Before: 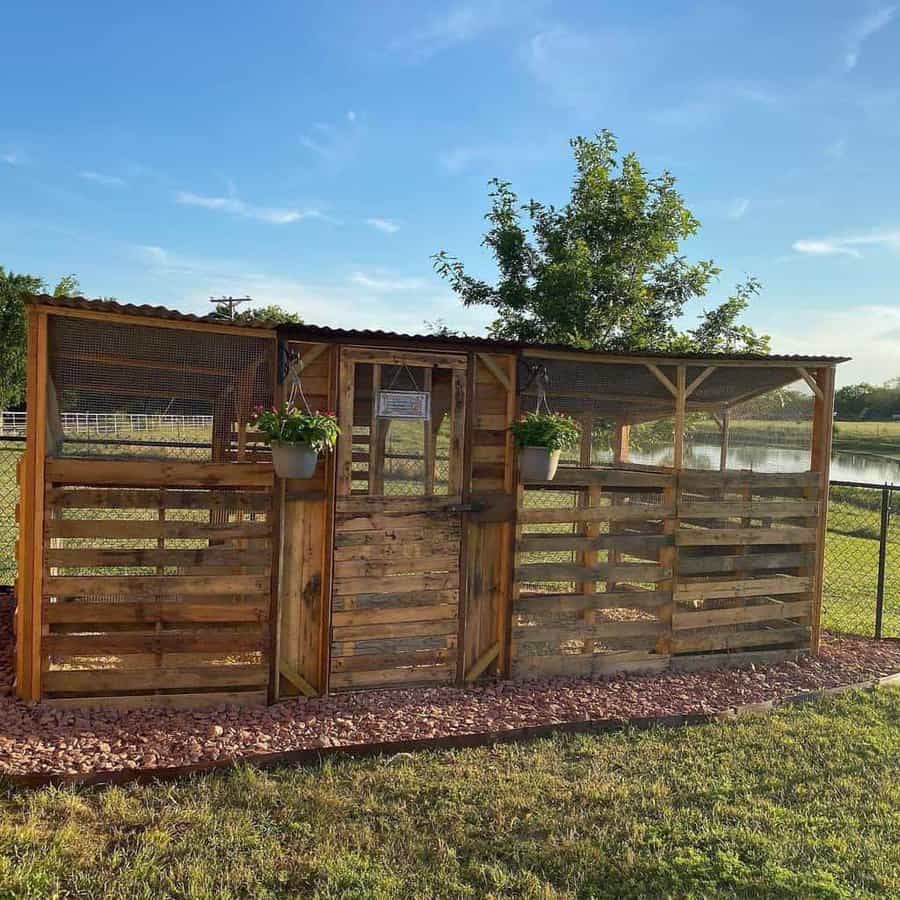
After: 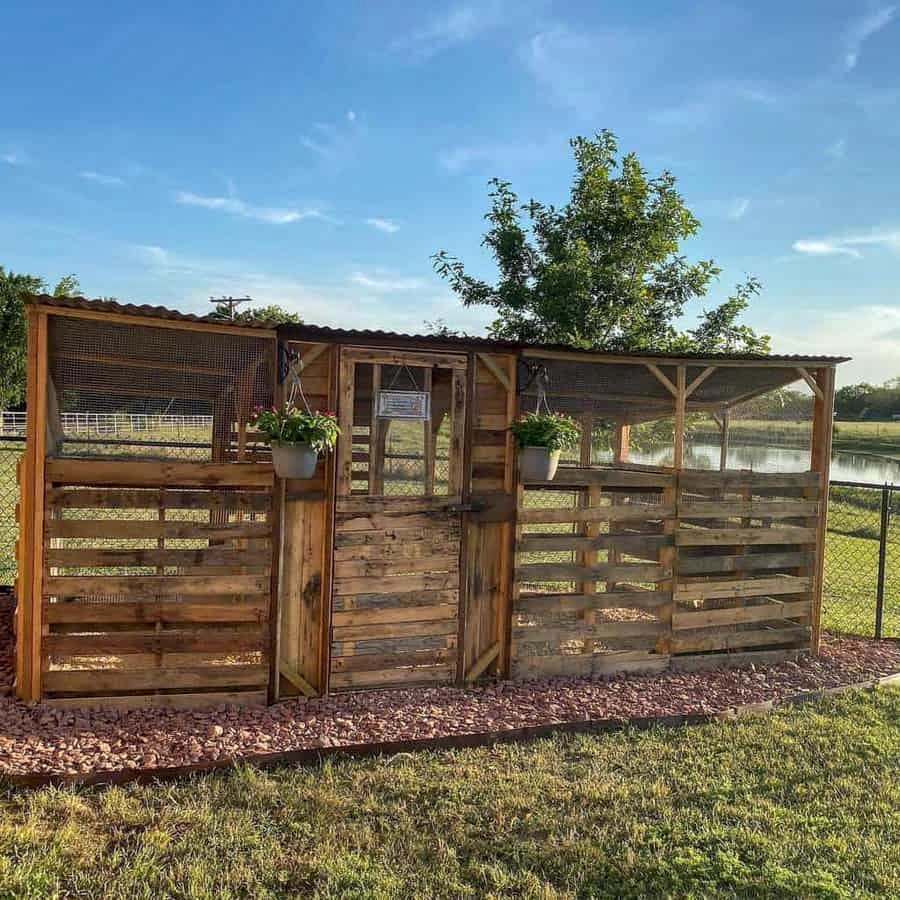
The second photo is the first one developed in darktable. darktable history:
shadows and highlights: radius 133.65, soften with gaussian
local contrast: on, module defaults
exposure: compensate highlight preservation false
